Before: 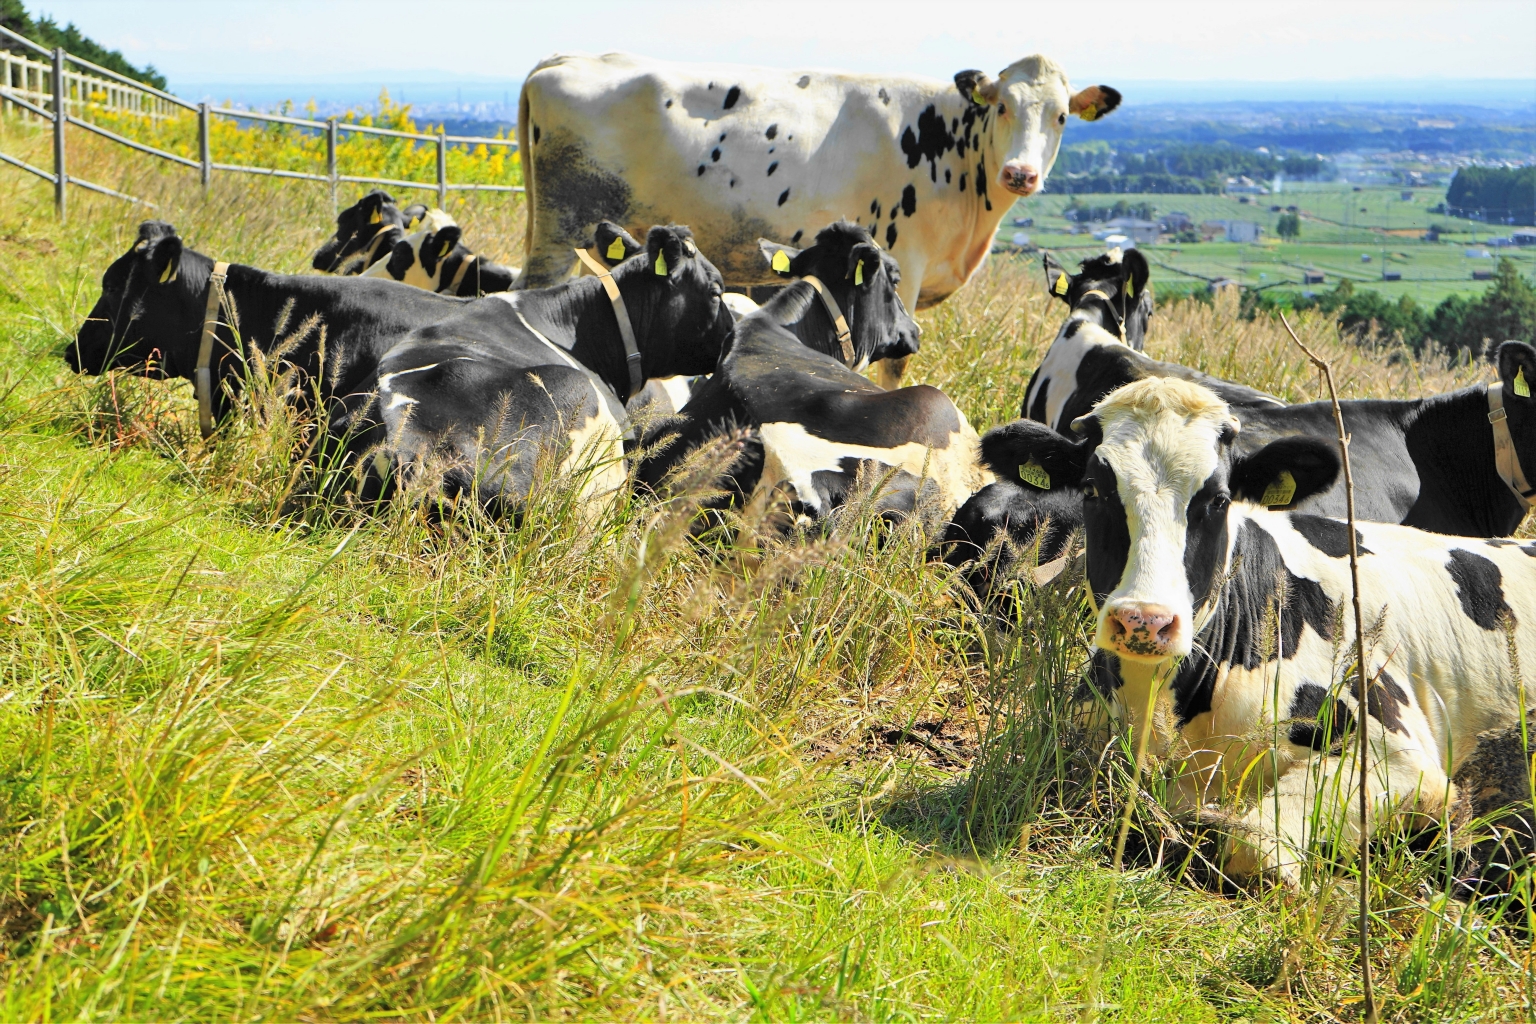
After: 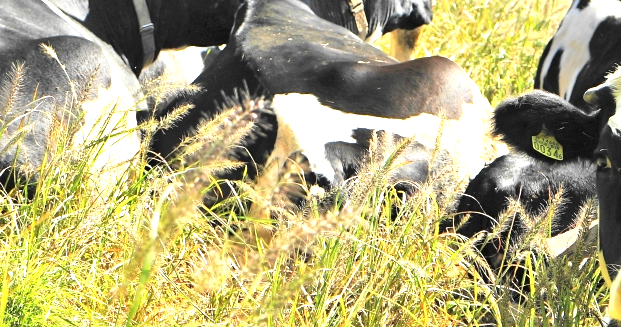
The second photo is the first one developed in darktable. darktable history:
crop: left 31.751%, top 32.172%, right 27.8%, bottom 35.83%
exposure: black level correction 0, exposure 1.1 EV, compensate highlight preservation false
